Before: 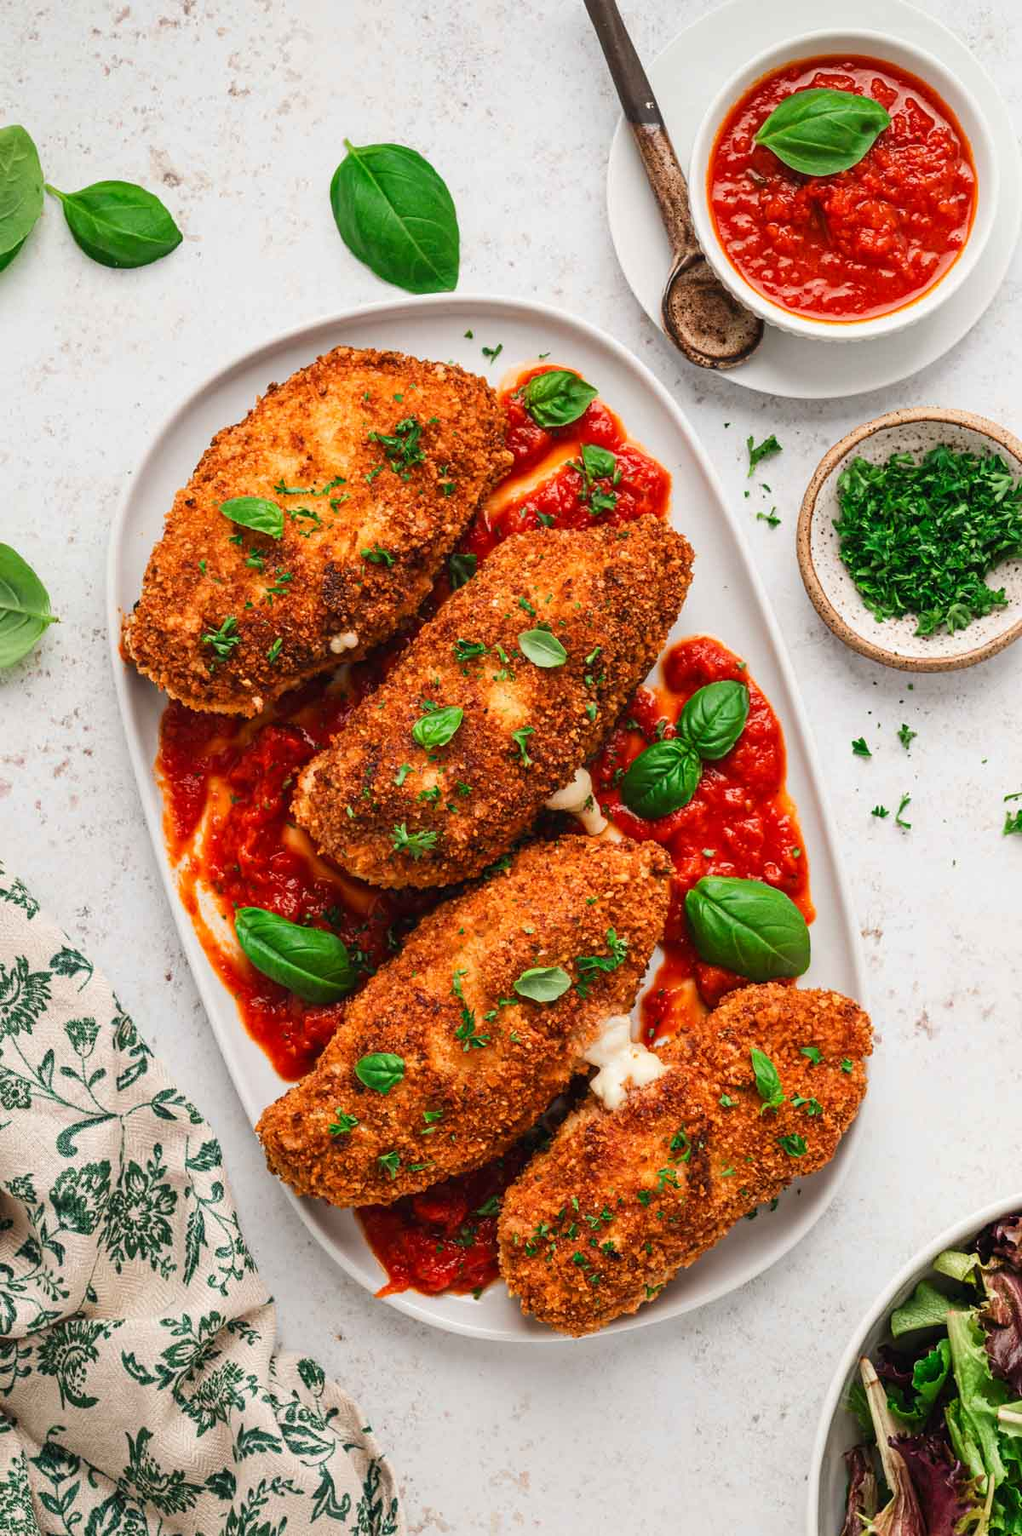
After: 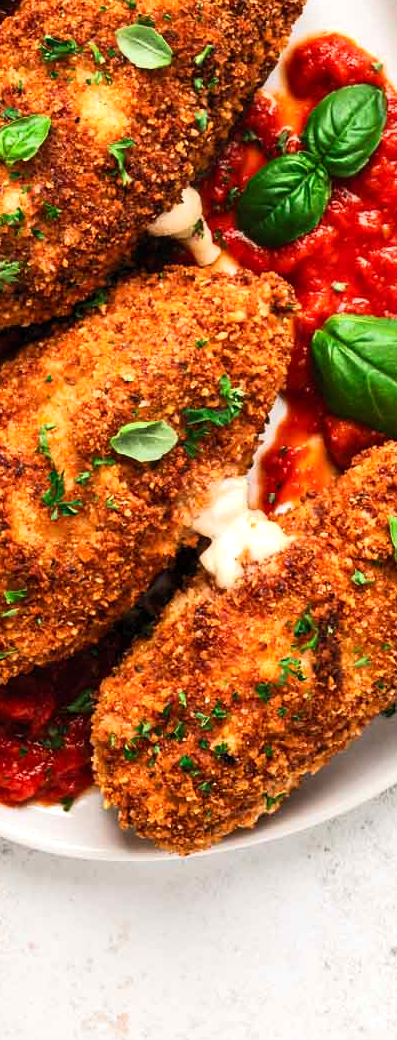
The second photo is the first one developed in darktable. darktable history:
crop: left 41.107%, top 39.654%, right 25.778%, bottom 2.658%
tone equalizer: -8 EV -0.755 EV, -7 EV -0.73 EV, -6 EV -0.609 EV, -5 EV -0.37 EV, -3 EV 0.385 EV, -2 EV 0.6 EV, -1 EV 0.688 EV, +0 EV 0.755 EV, edges refinement/feathering 500, mask exposure compensation -1.57 EV, preserve details no
tone curve: curves: ch0 [(0.013, 0) (0.061, 0.068) (0.239, 0.256) (0.502, 0.505) (0.683, 0.676) (0.761, 0.773) (0.858, 0.858) (0.987, 0.945)]; ch1 [(0, 0) (0.172, 0.123) (0.304, 0.267) (0.414, 0.395) (0.472, 0.473) (0.502, 0.508) (0.521, 0.528) (0.583, 0.595) (0.654, 0.673) (0.728, 0.761) (1, 1)]; ch2 [(0, 0) (0.411, 0.424) (0.485, 0.476) (0.502, 0.502) (0.553, 0.557) (0.57, 0.576) (1, 1)], color space Lab, linked channels, preserve colors none
